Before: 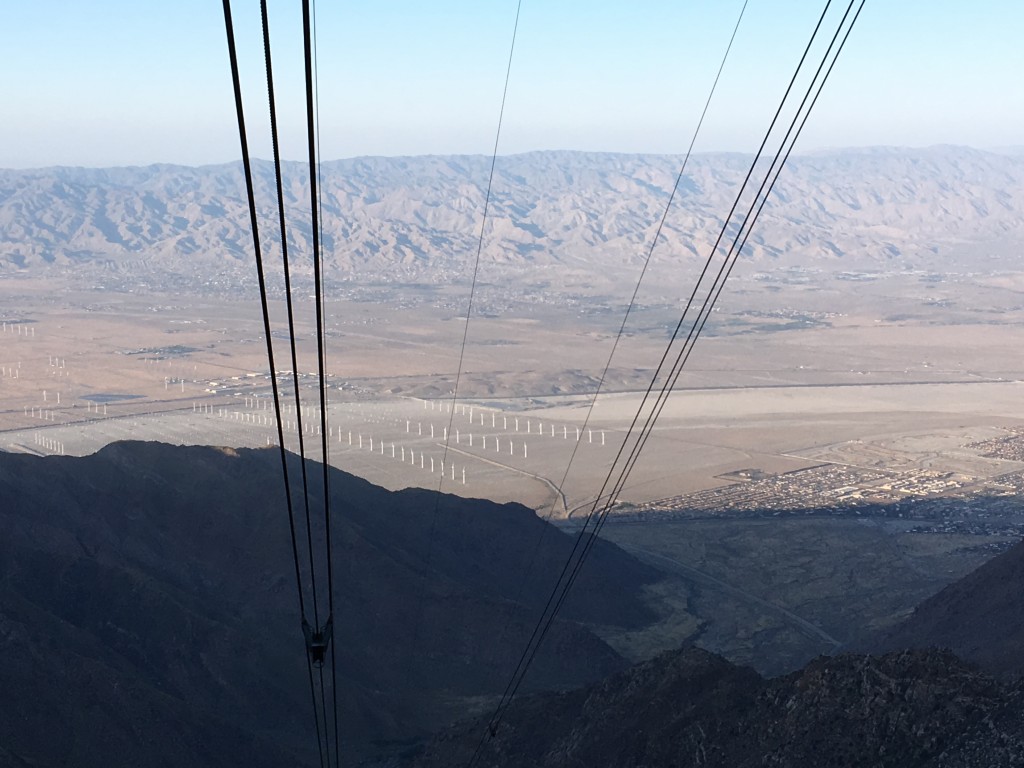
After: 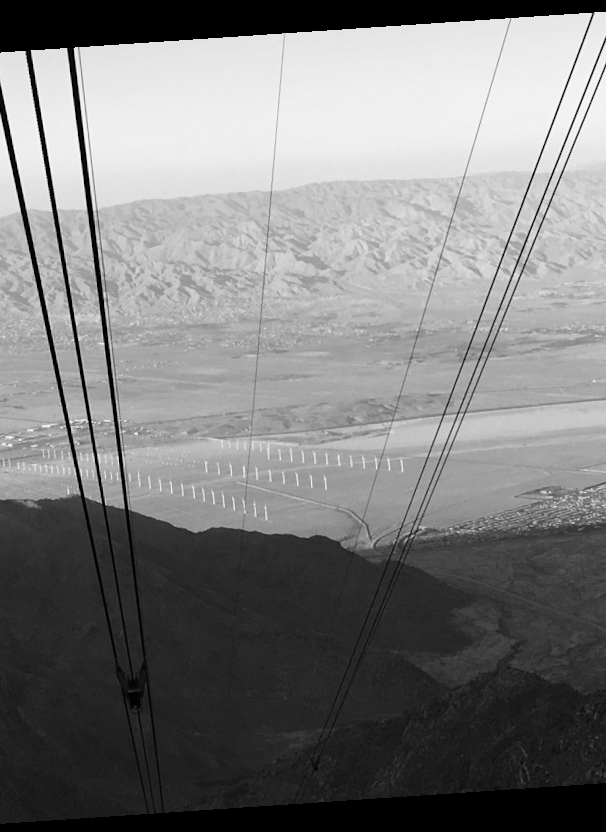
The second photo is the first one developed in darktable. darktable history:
crop: left 21.674%, right 22.086%
rotate and perspective: rotation -4.2°, shear 0.006, automatic cropping off
monochrome: on, module defaults
